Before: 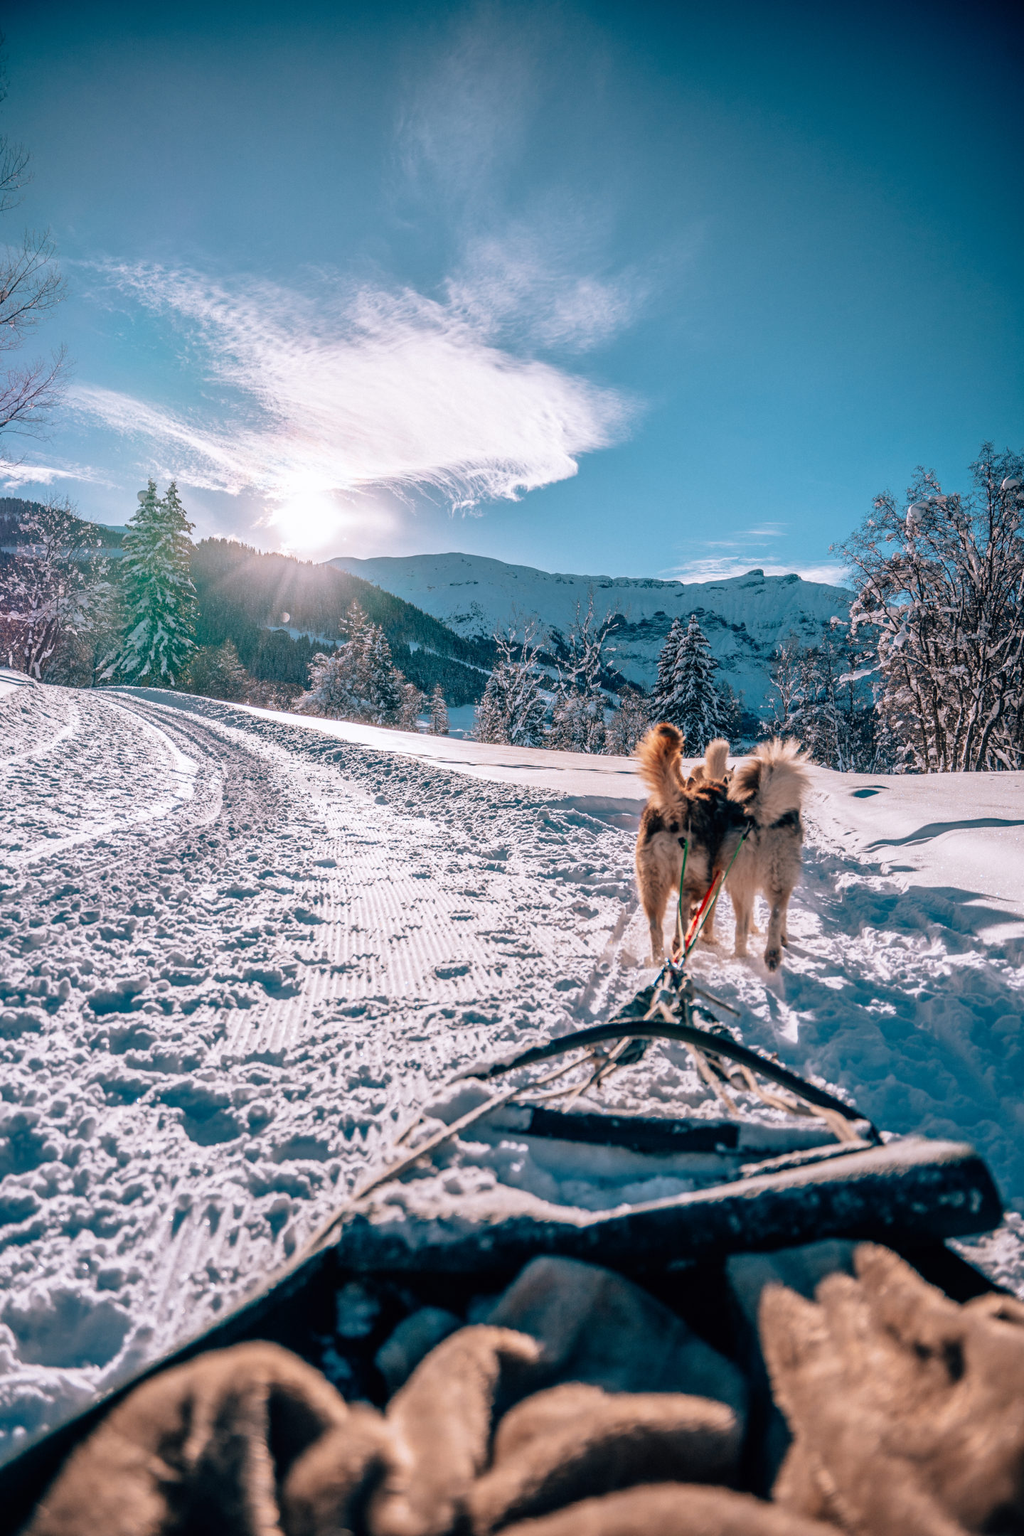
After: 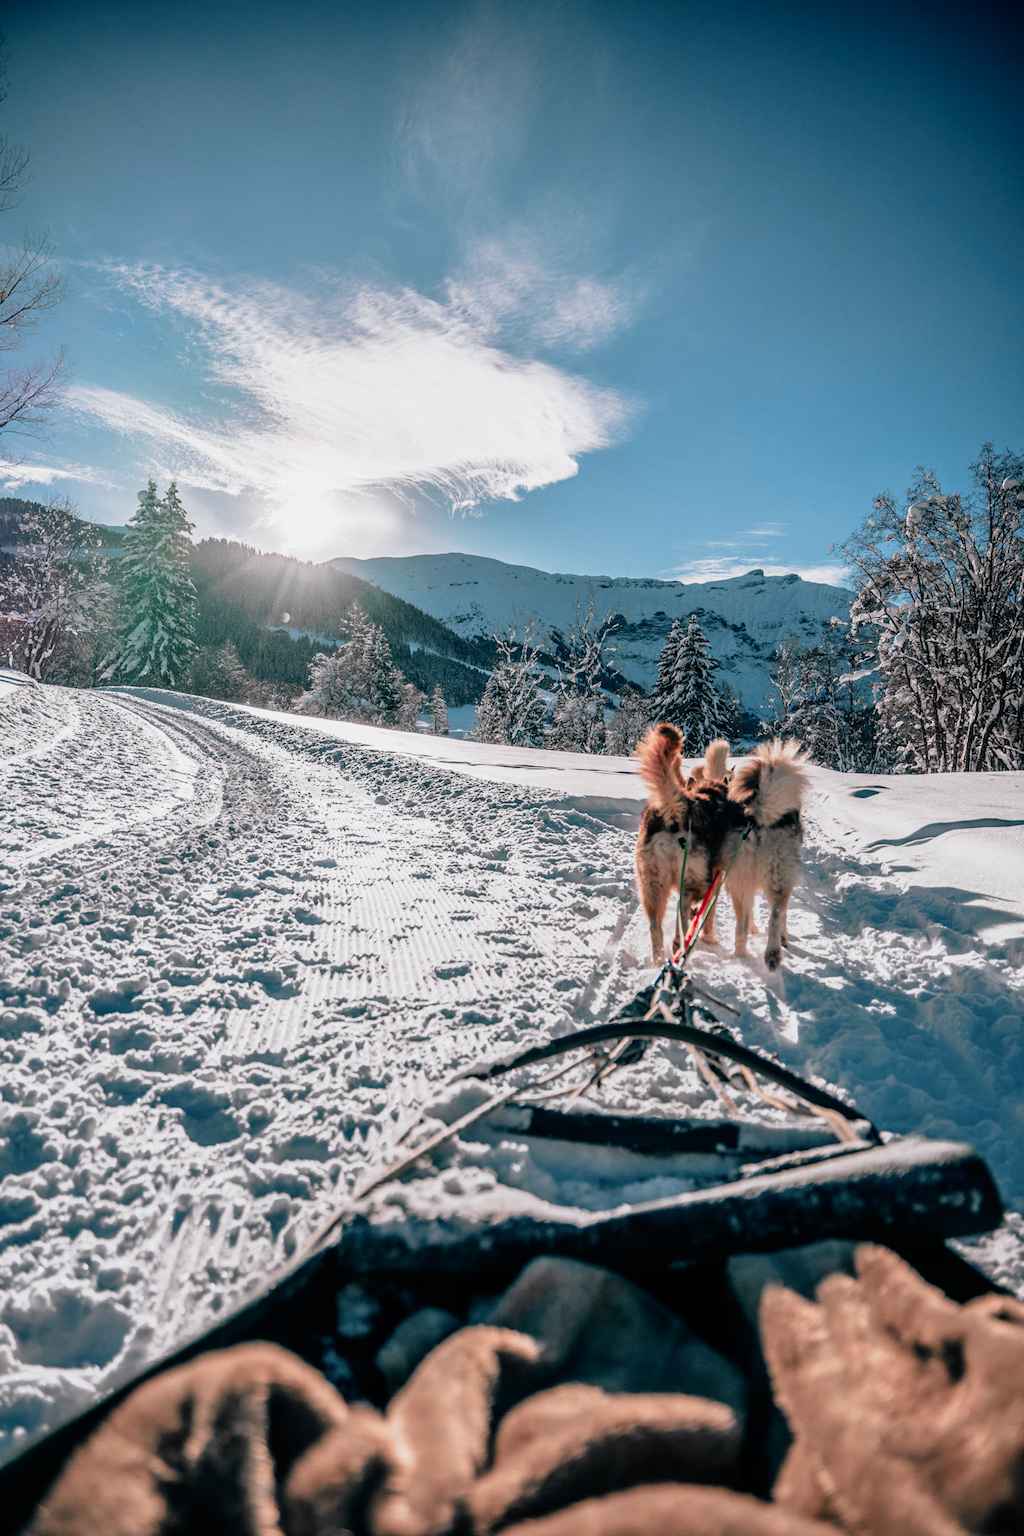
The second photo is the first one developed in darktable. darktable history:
tone curve: curves: ch0 [(0, 0) (0.058, 0.037) (0.214, 0.183) (0.304, 0.288) (0.561, 0.554) (0.687, 0.677) (0.768, 0.768) (0.858, 0.861) (0.987, 0.945)]; ch1 [(0, 0) (0.172, 0.123) (0.312, 0.296) (0.432, 0.448) (0.471, 0.469) (0.502, 0.5) (0.521, 0.505) (0.565, 0.569) (0.663, 0.663) (0.703, 0.721) (0.857, 0.917) (1, 1)]; ch2 [(0, 0) (0.411, 0.424) (0.485, 0.497) (0.502, 0.5) (0.517, 0.511) (0.556, 0.562) (0.626, 0.594) (0.709, 0.661) (1, 1)], color space Lab, independent channels, preserve colors none
